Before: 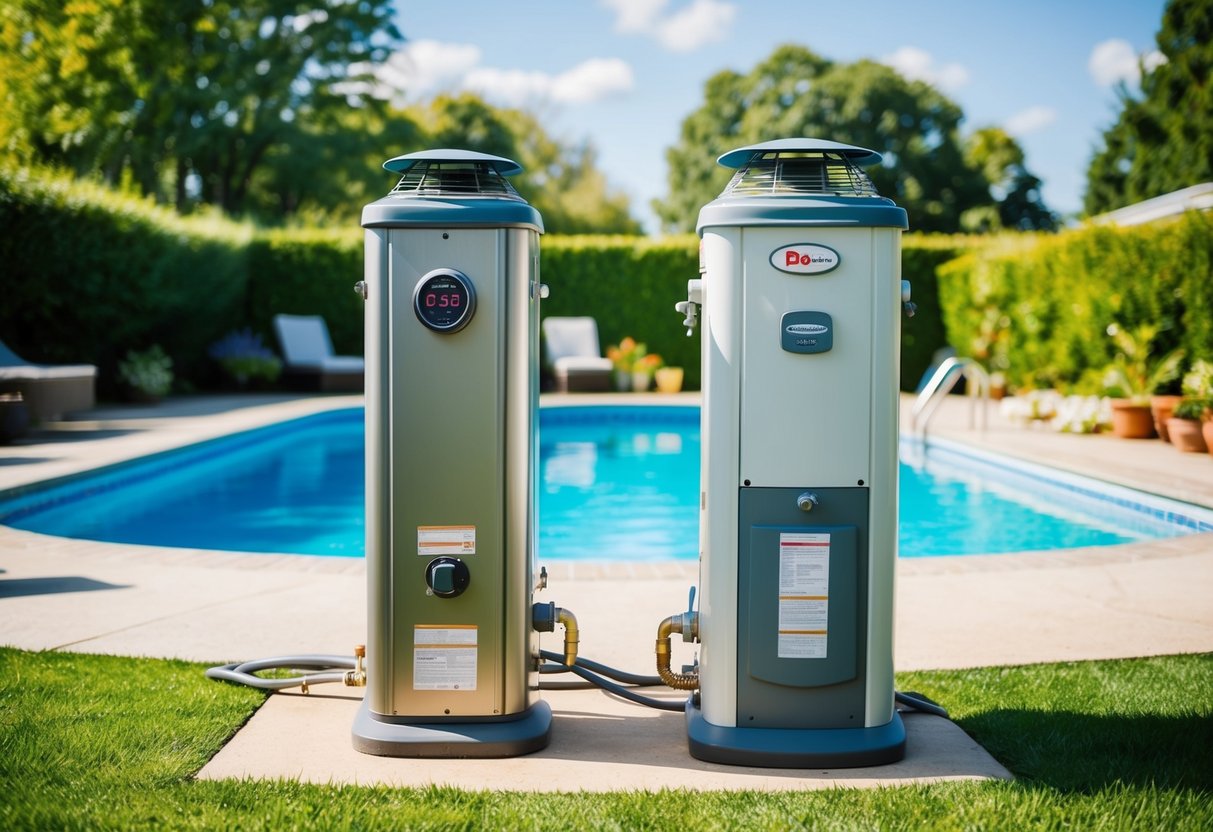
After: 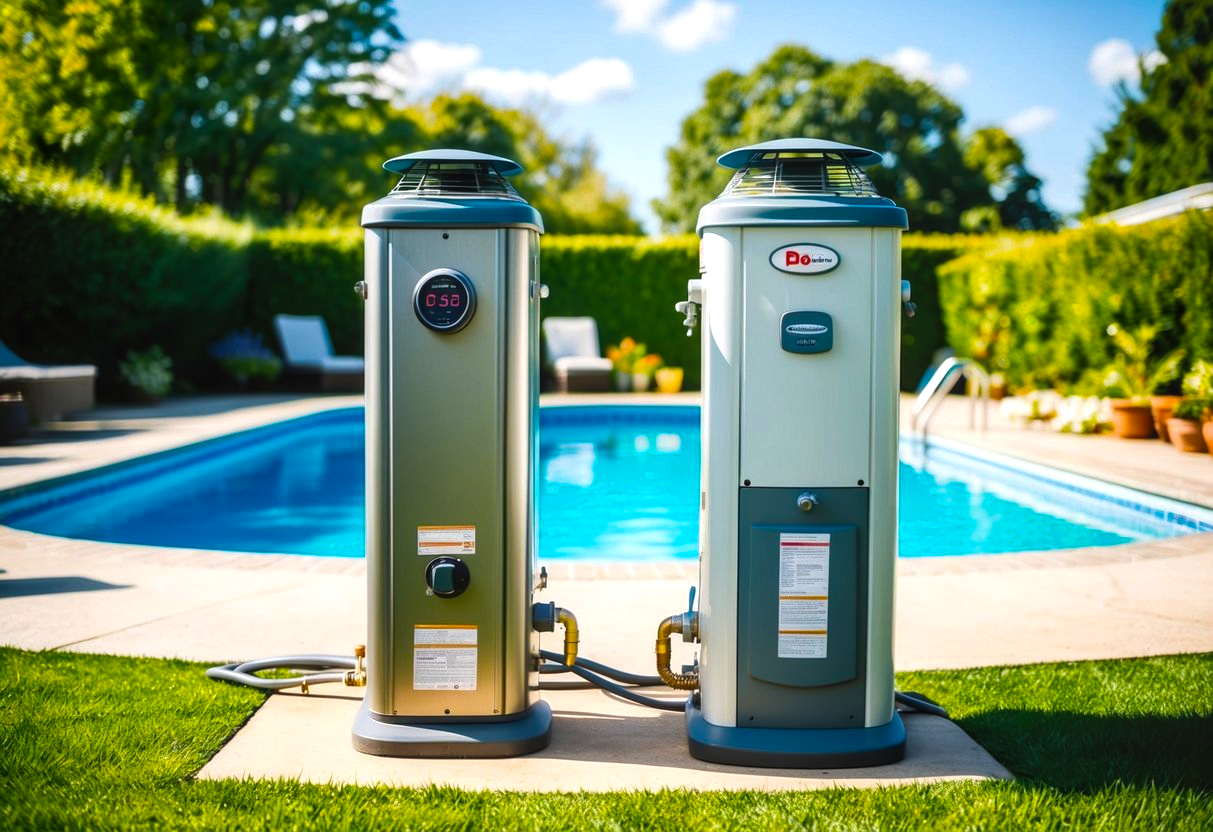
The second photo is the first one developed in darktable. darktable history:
local contrast: detail 114%
color balance rgb: perceptual saturation grading › global saturation 25.422%, perceptual brilliance grading › global brilliance -17.94%, perceptual brilliance grading › highlights 28.194%, global vibrance 20%
